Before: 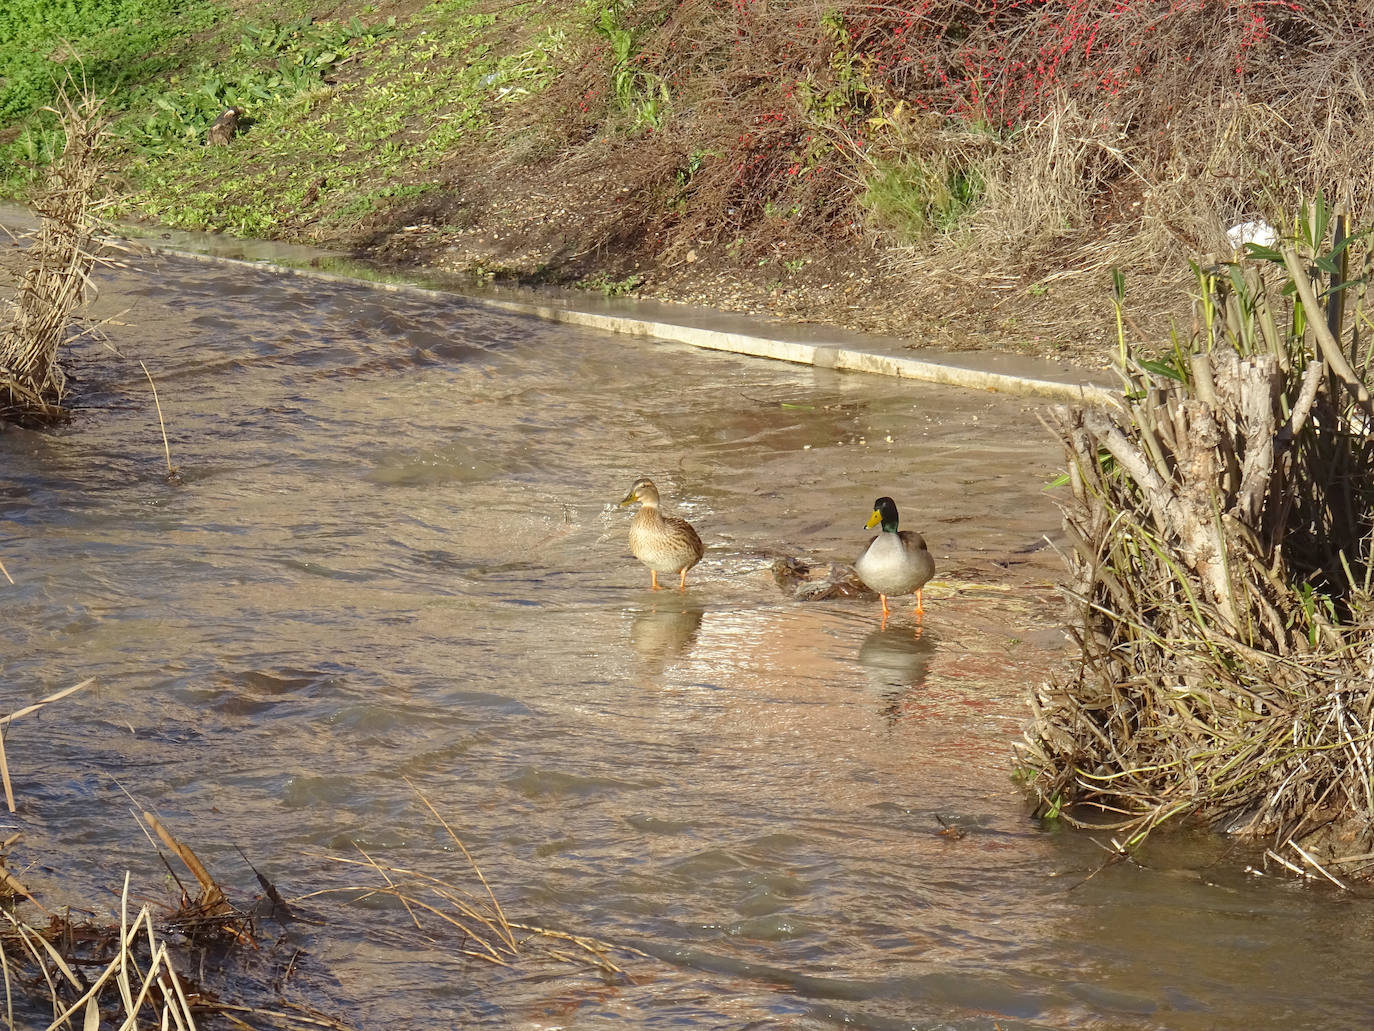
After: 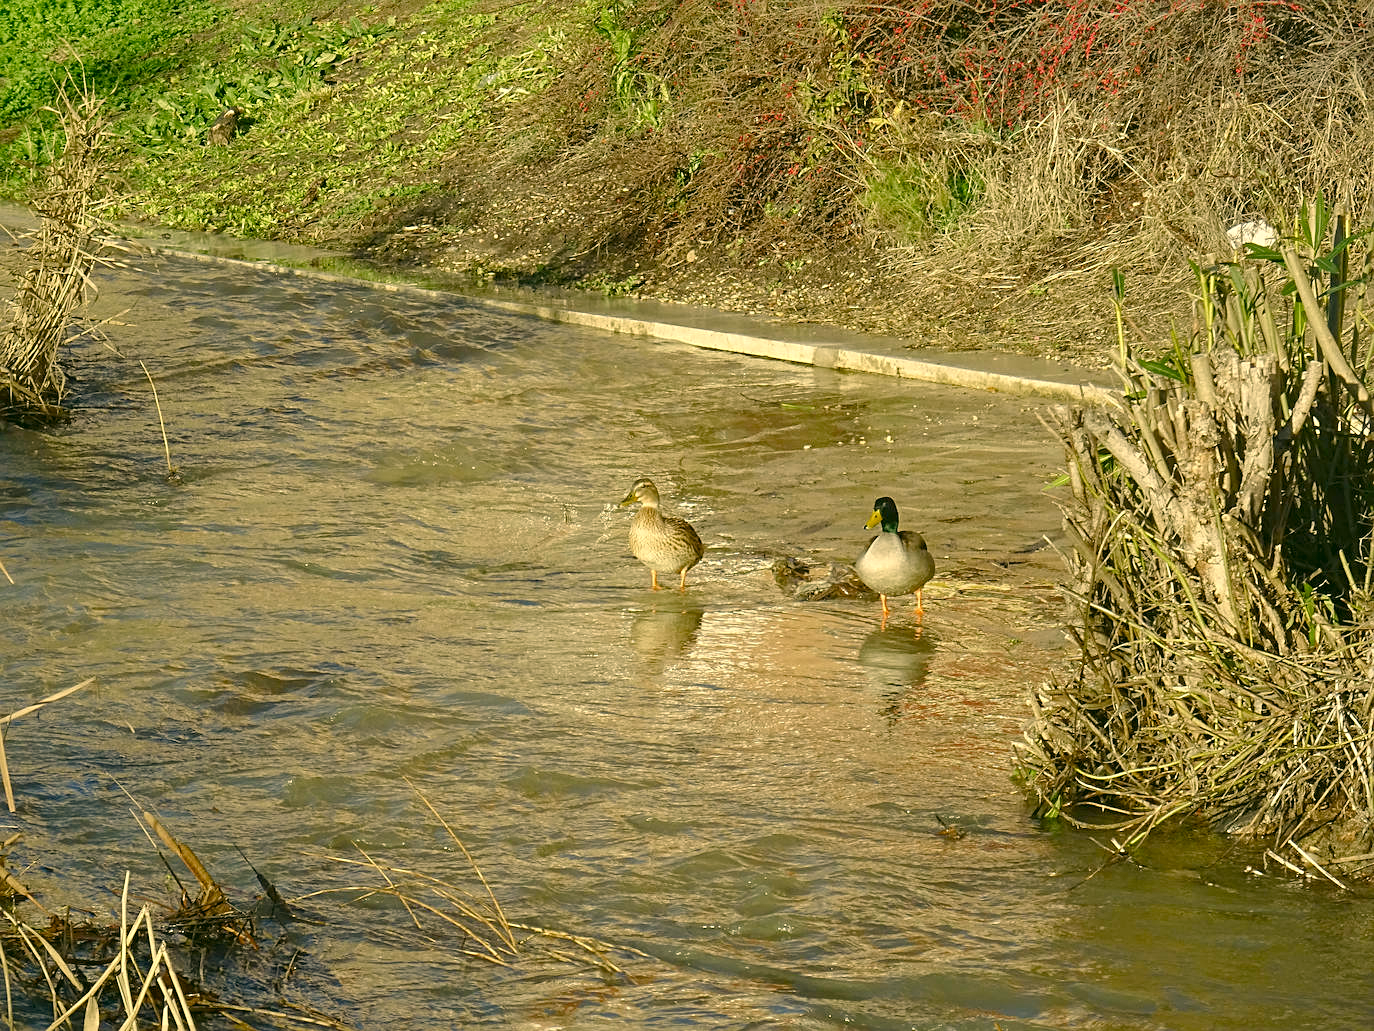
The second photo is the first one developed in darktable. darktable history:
color correction: highlights a* 4.96, highlights b* 24.79, shadows a* -15.94, shadows b* 3.87
sharpen: radius 2.163, amount 0.381, threshold 0.216
color balance rgb: perceptual saturation grading › global saturation 25.015%, perceptual saturation grading › highlights -50.074%, perceptual saturation grading › shadows 30.095%
